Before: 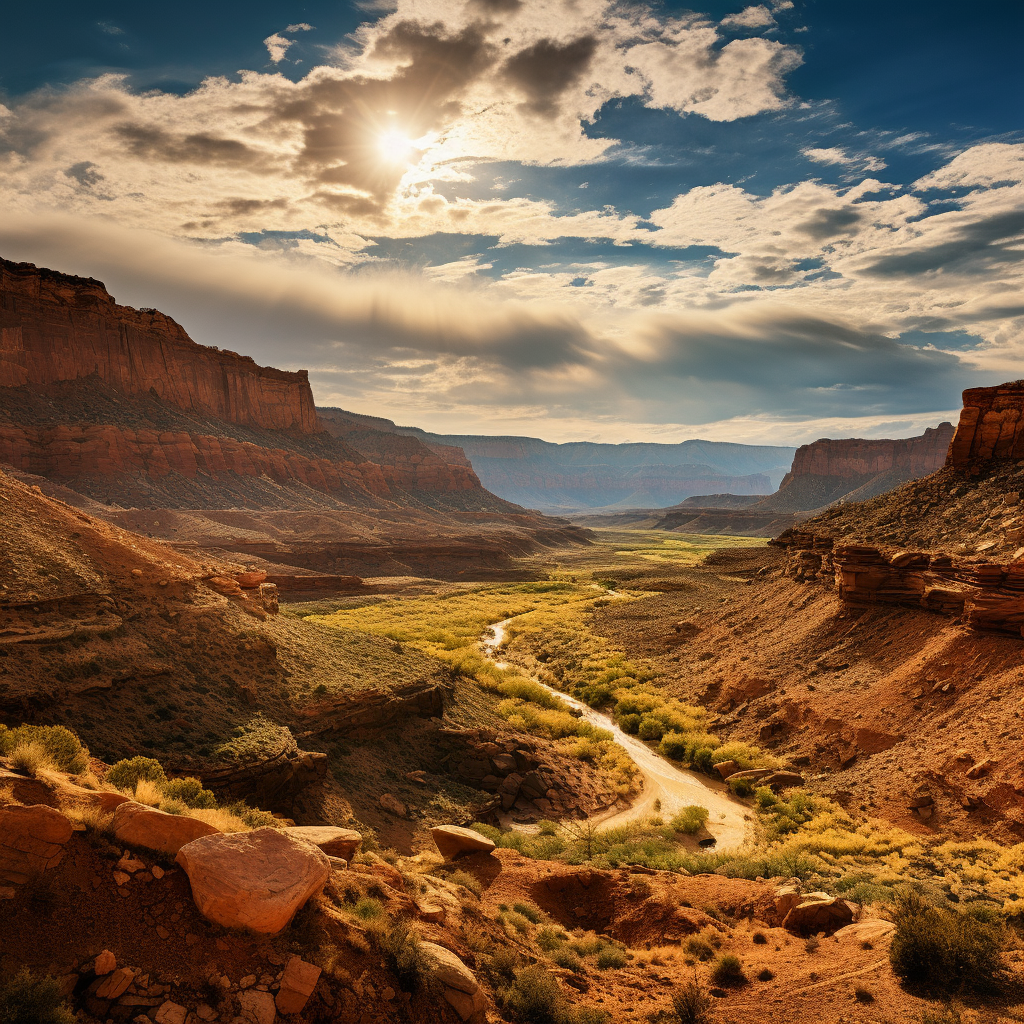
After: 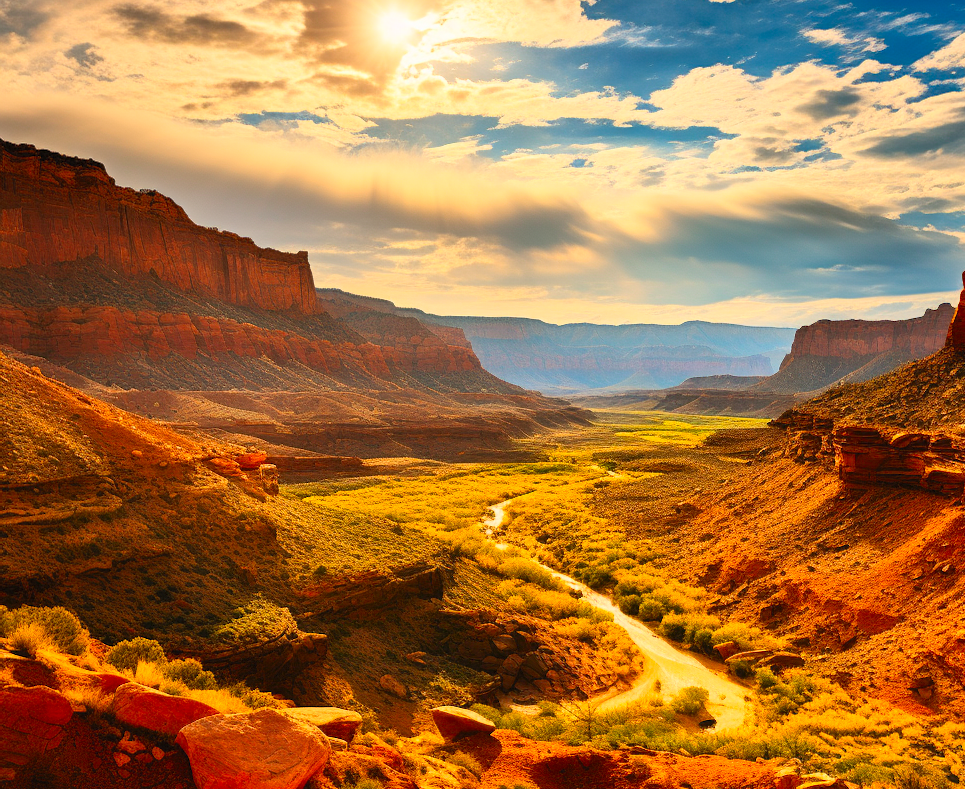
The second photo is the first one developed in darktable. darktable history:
crop and rotate: angle 0.03°, top 11.643%, right 5.651%, bottom 11.189%
contrast brightness saturation: contrast 0.2, brightness 0.2, saturation 0.8
